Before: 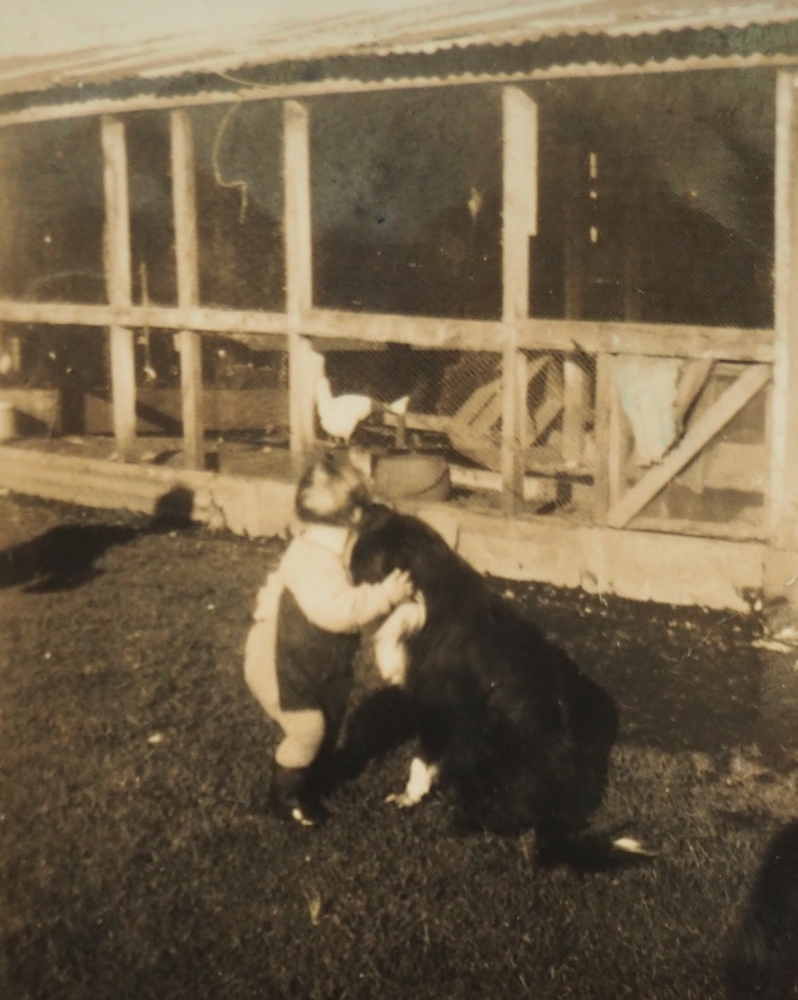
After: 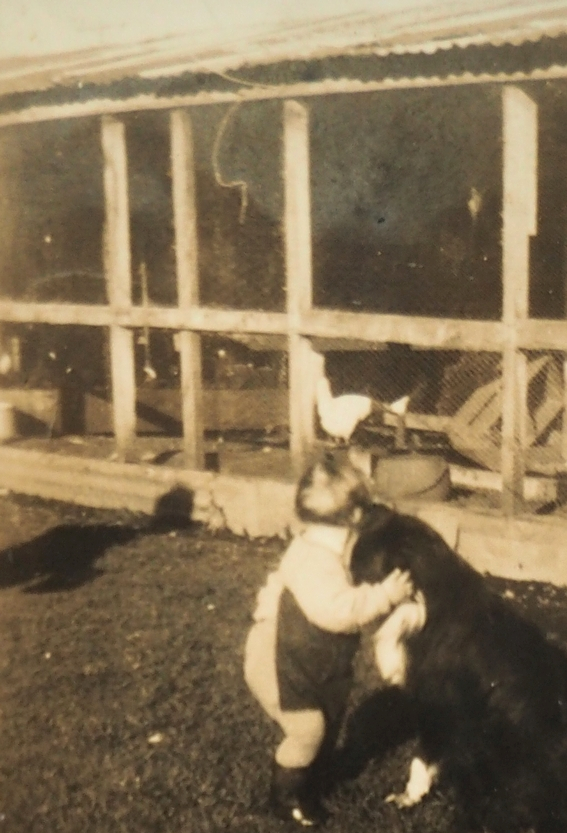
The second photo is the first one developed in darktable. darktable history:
crop: right 28.885%, bottom 16.626%
exposure: exposure 0.2 EV, compensate highlight preservation false
sharpen: amount 0.2
